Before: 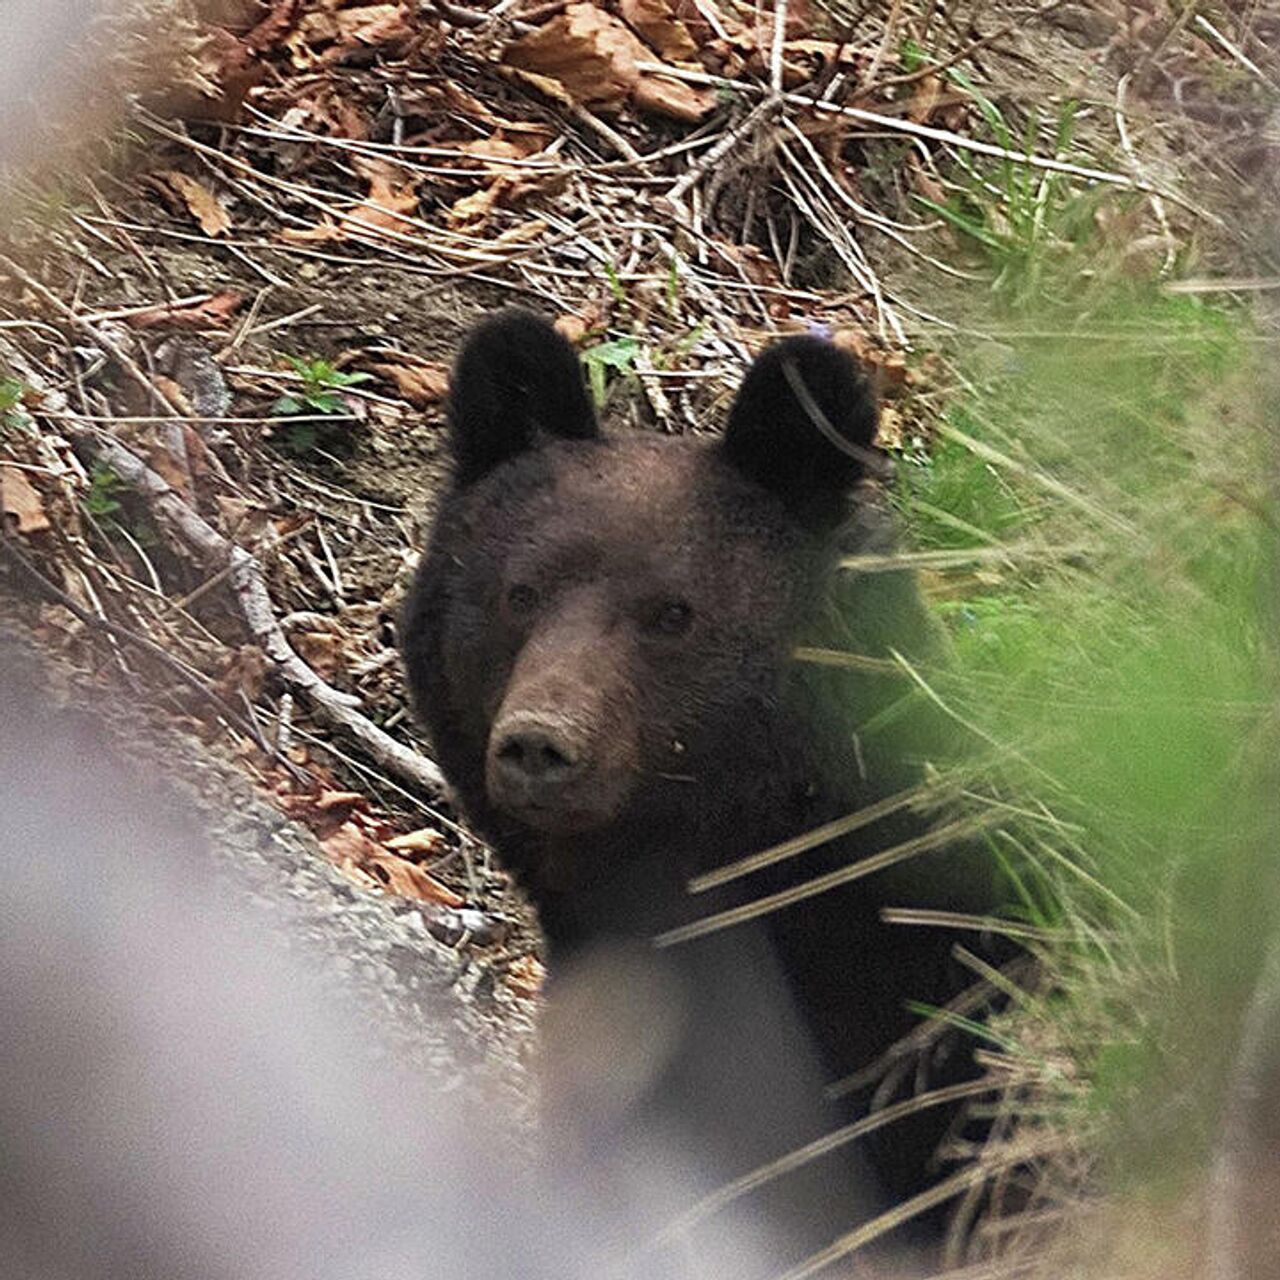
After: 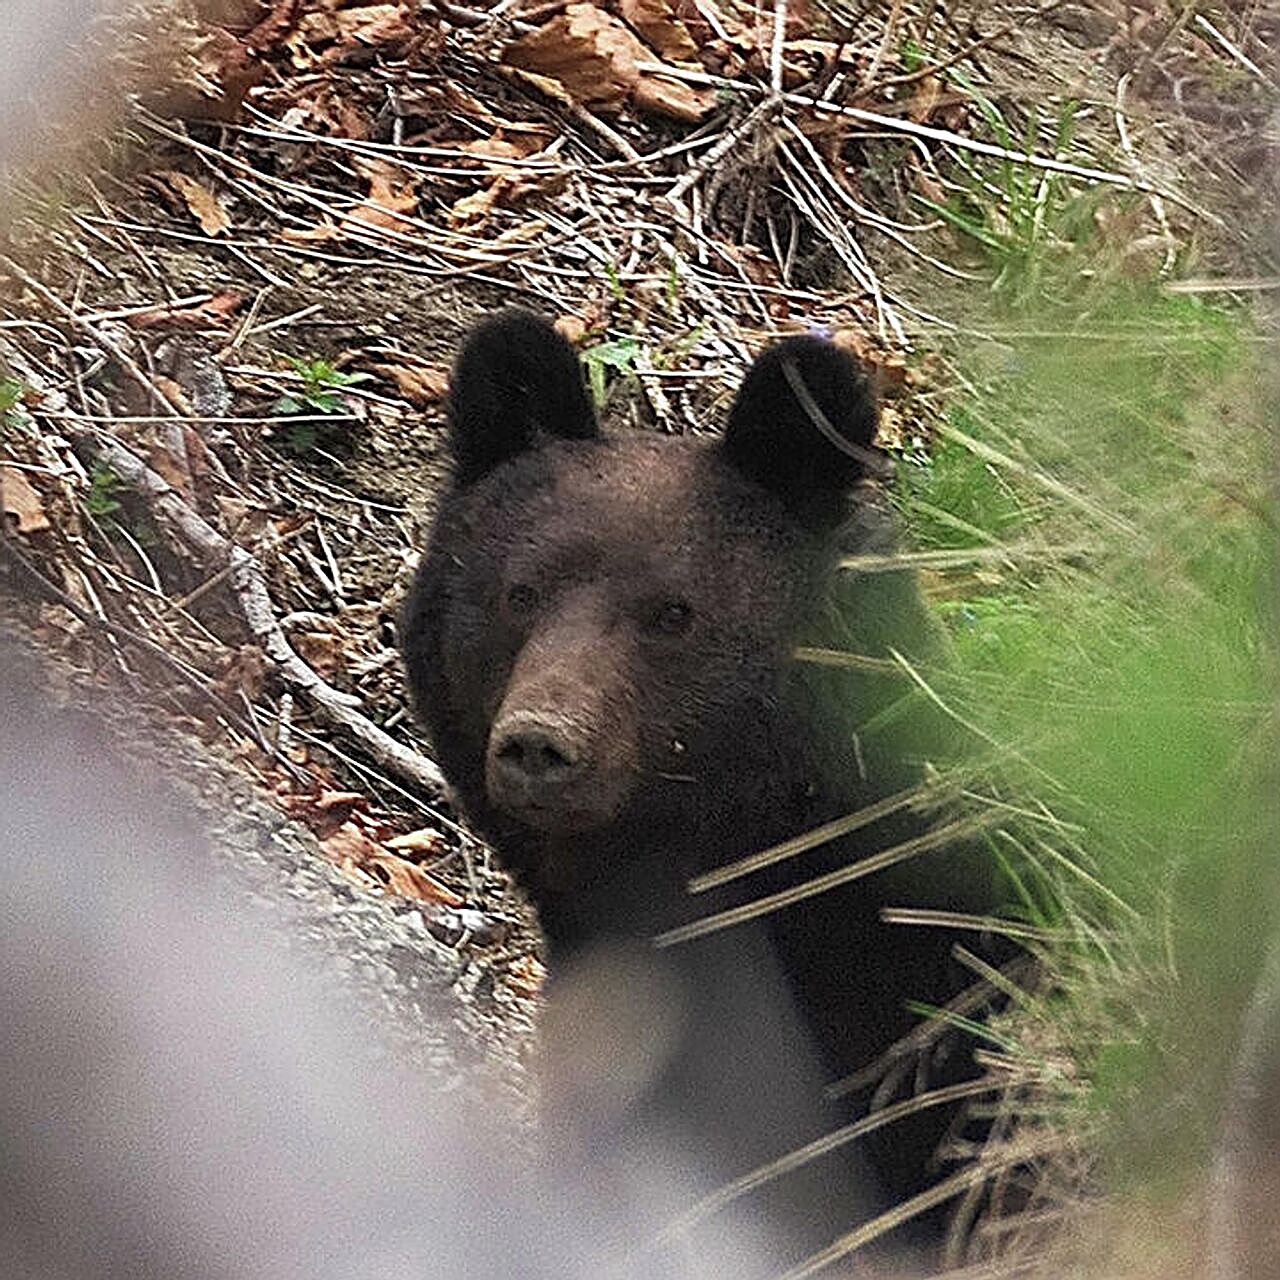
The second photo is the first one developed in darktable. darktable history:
sharpen: amount 1.005
